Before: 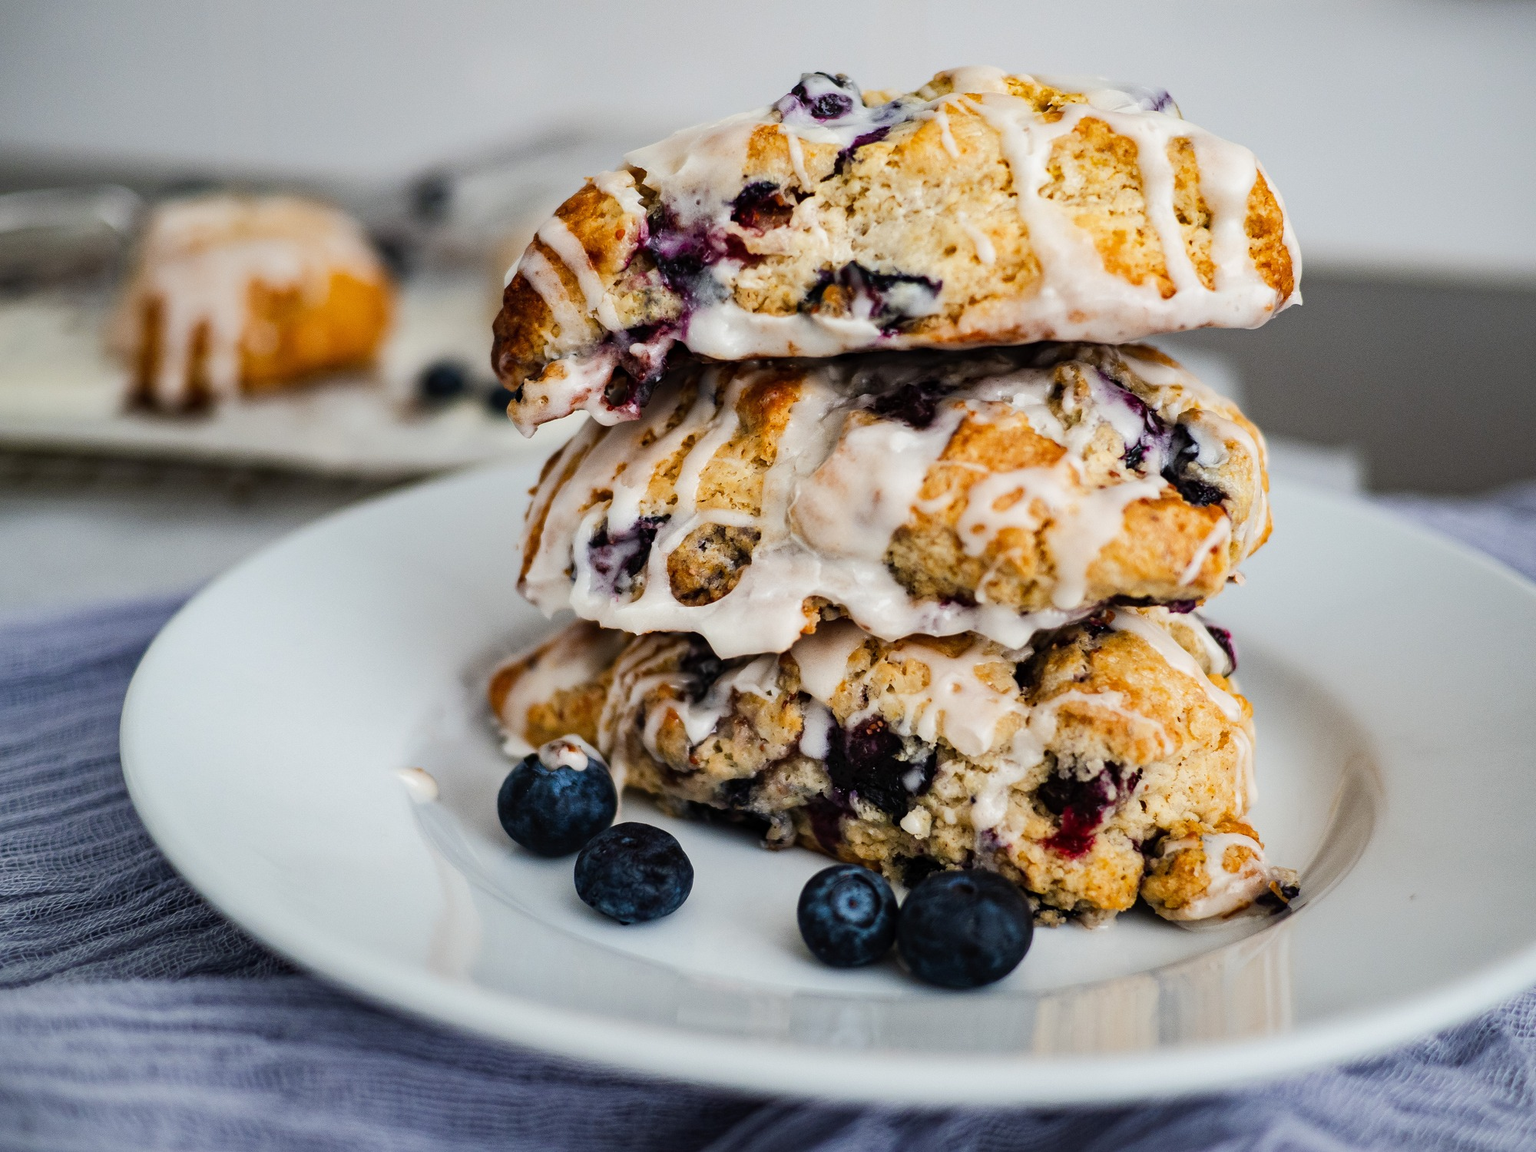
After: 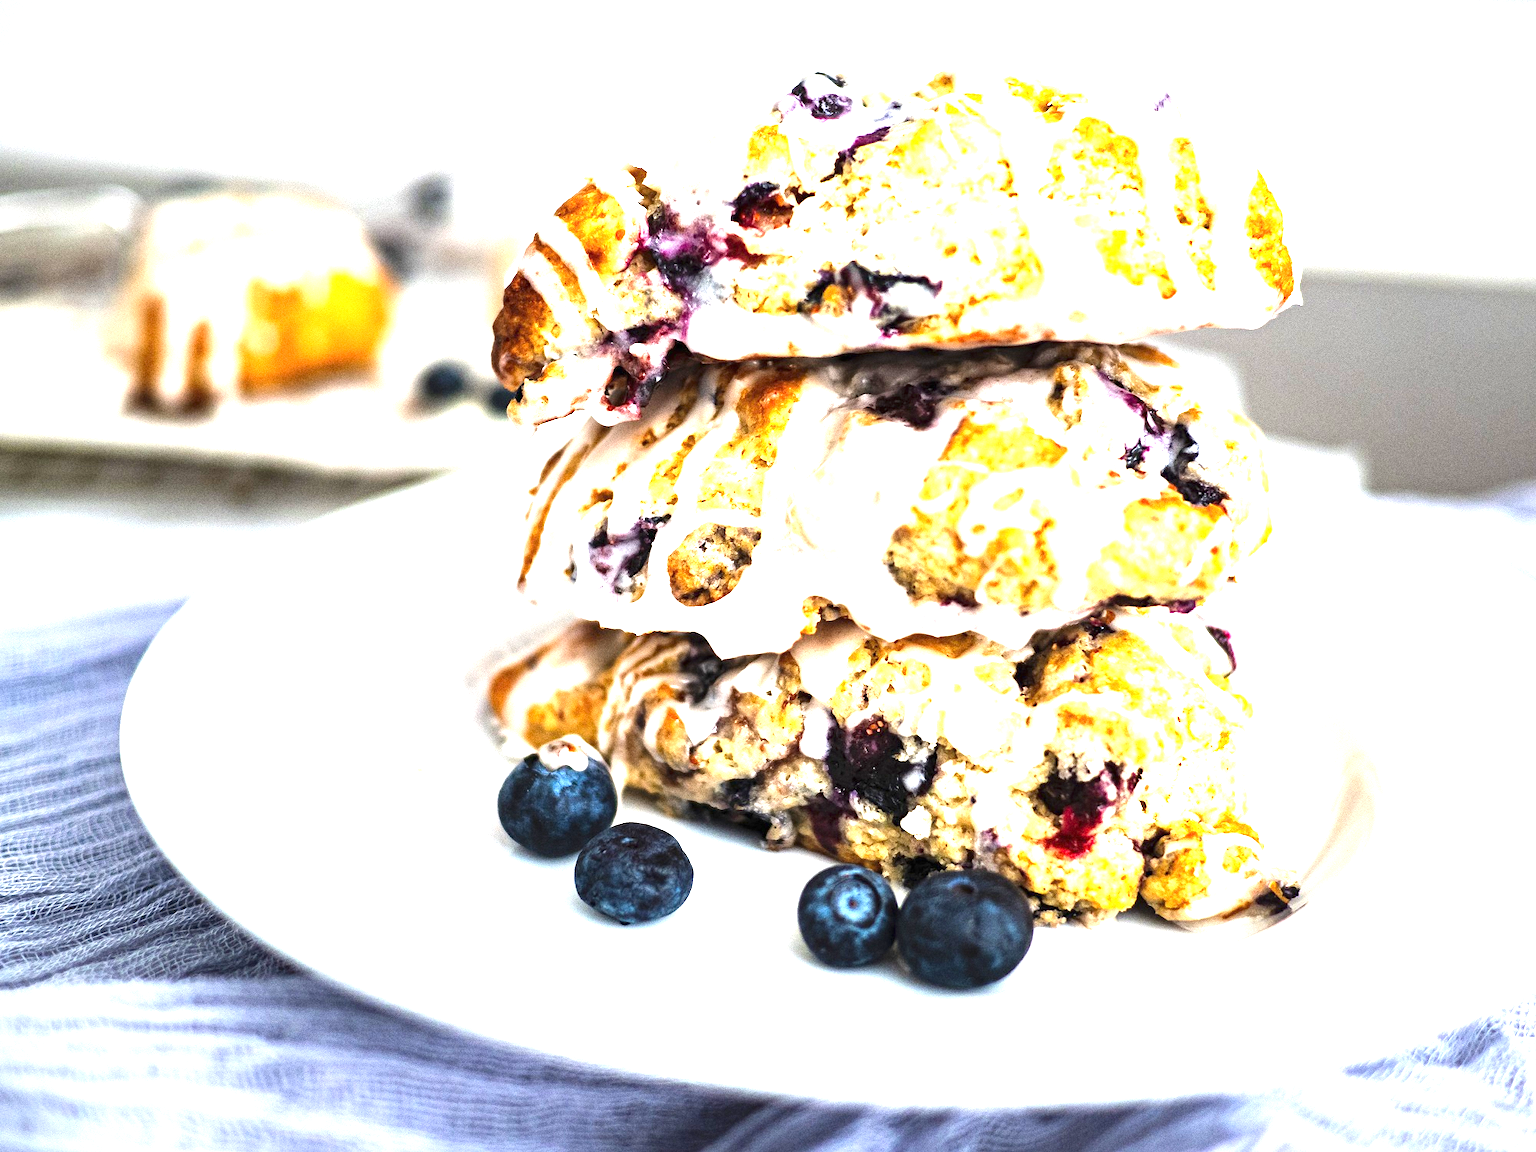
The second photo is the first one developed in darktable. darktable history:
exposure: black level correction 0, exposure 2.138 EV, compensate exposure bias true, compensate highlight preservation false
grain: on, module defaults
